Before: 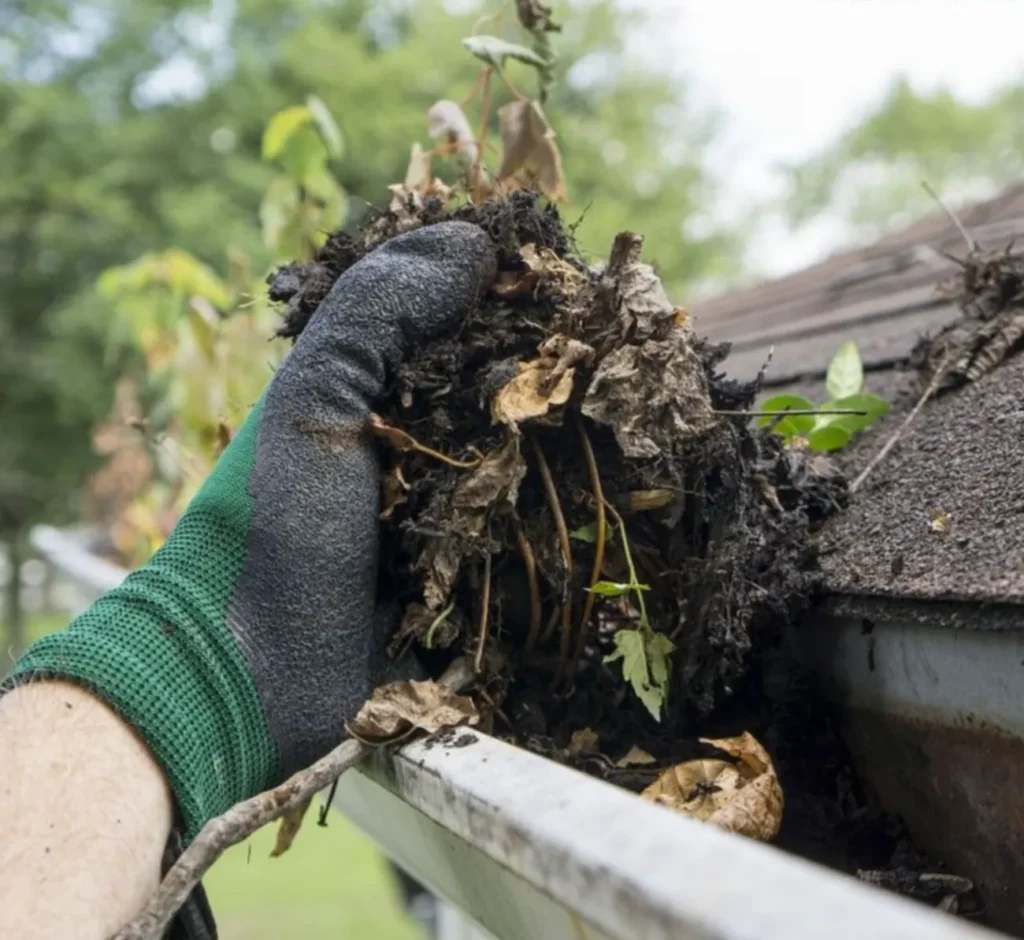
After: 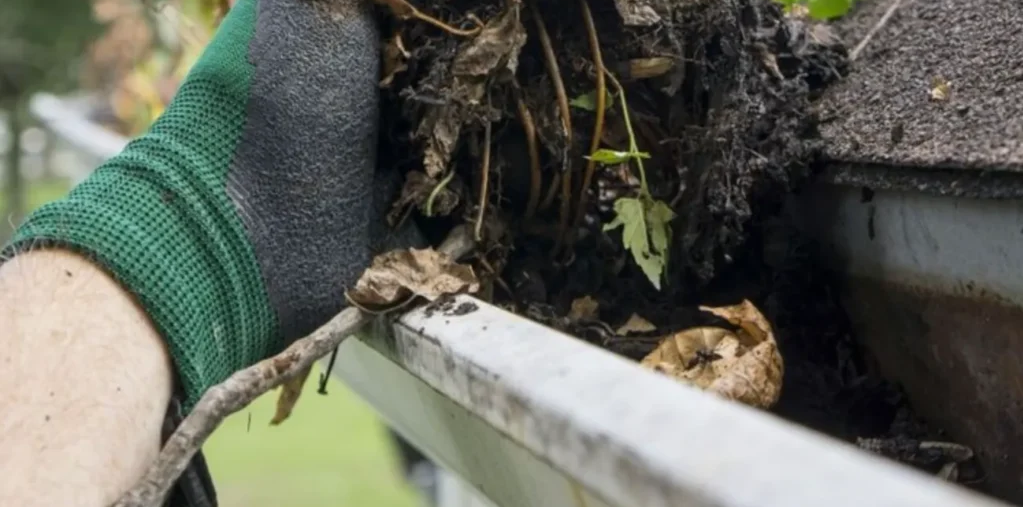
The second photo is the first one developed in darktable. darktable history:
crop and rotate: top 46.007%, right 0.064%
